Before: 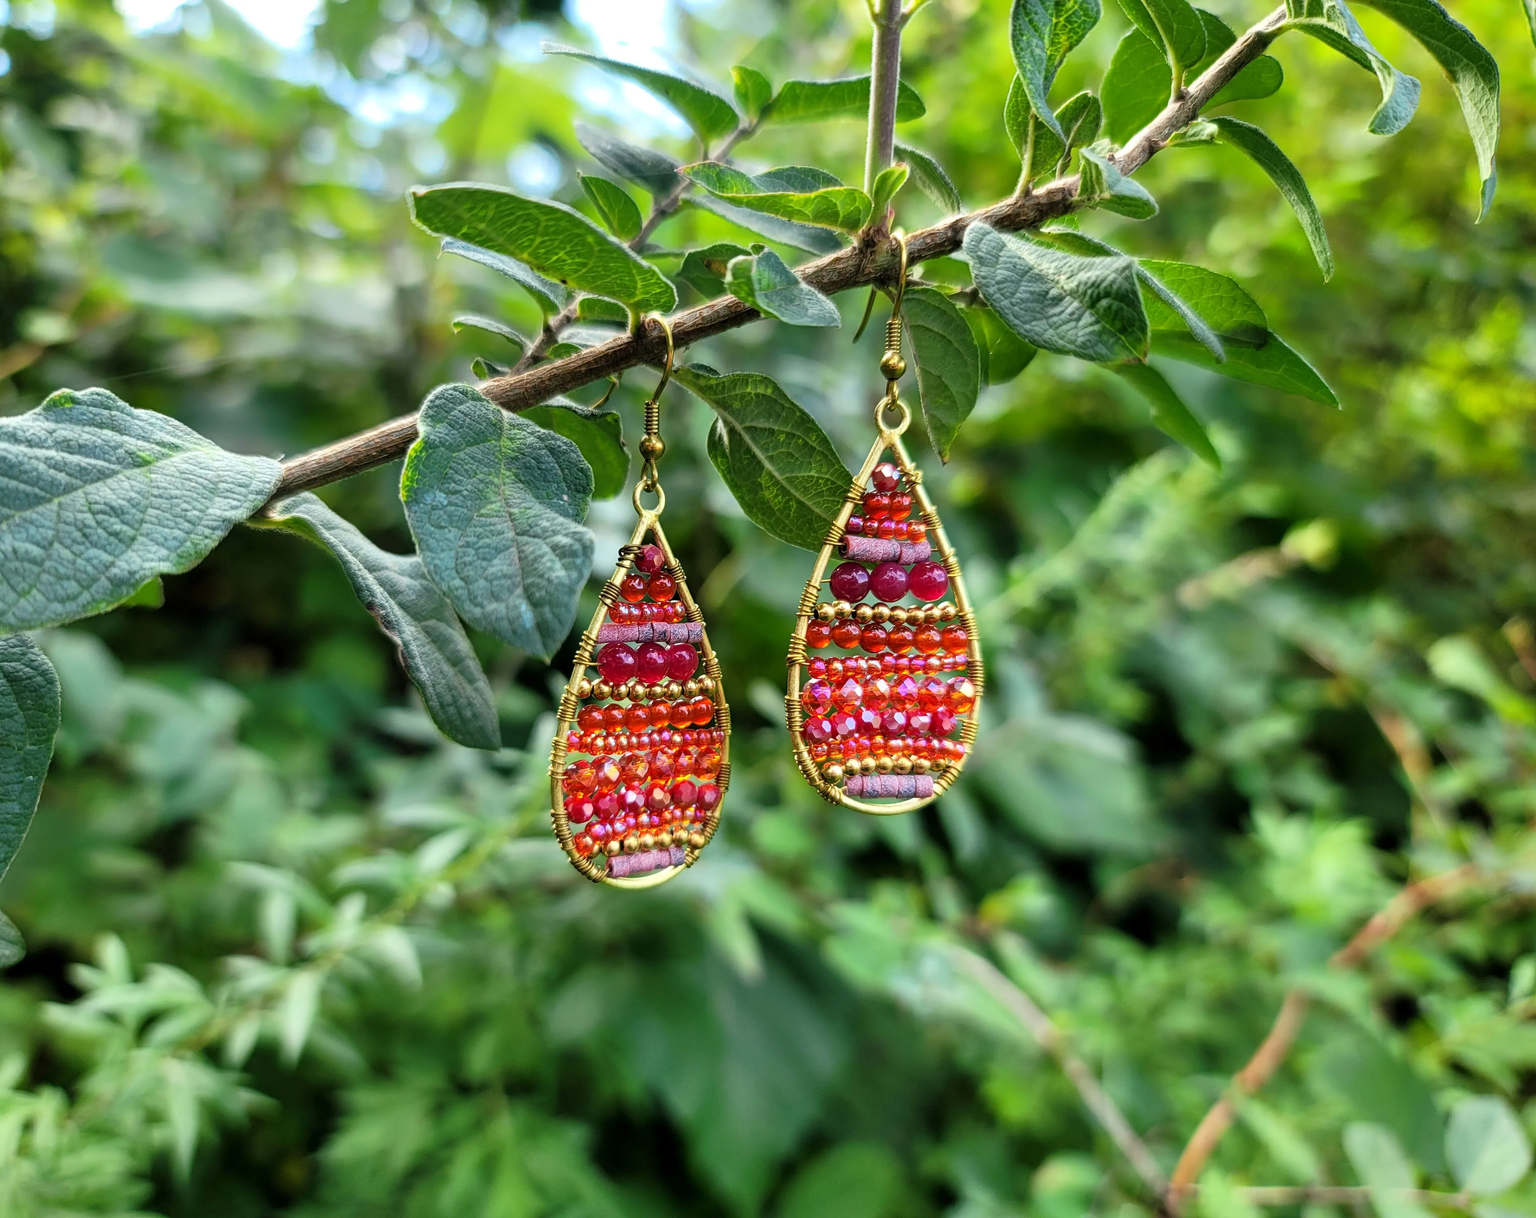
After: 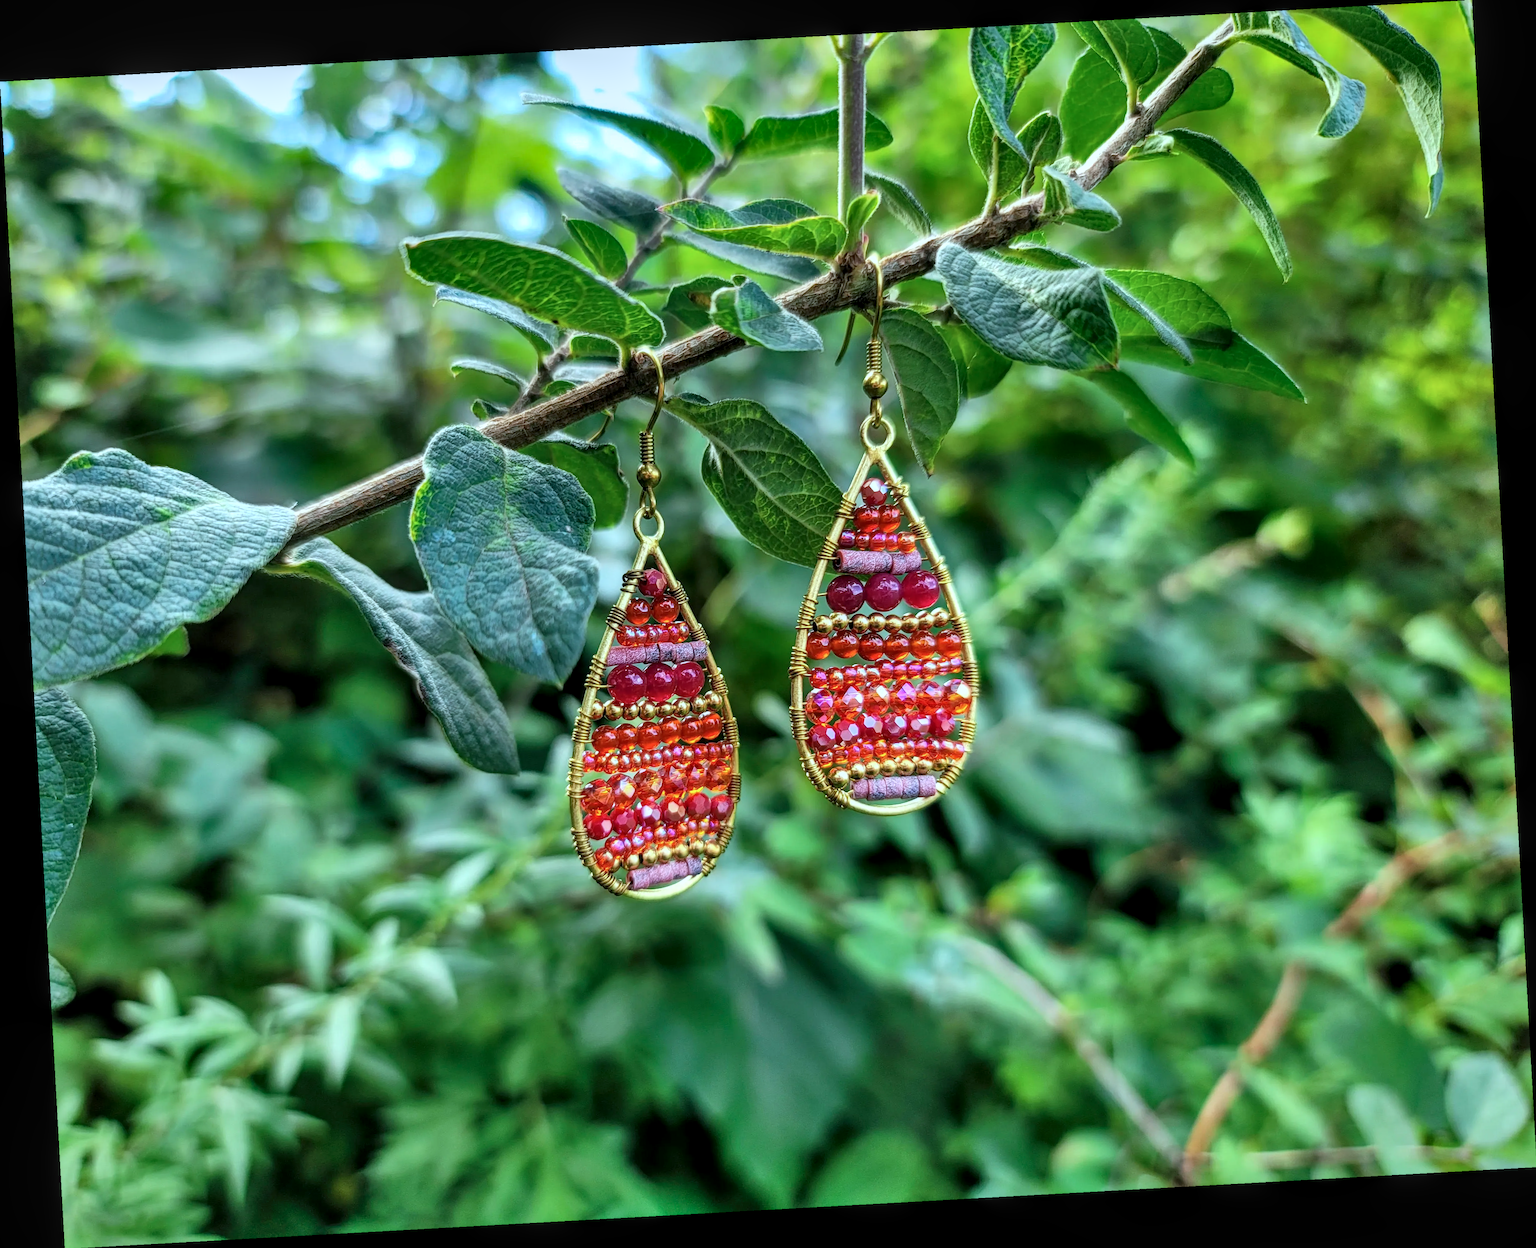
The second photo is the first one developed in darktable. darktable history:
local contrast: on, module defaults
color calibration: illuminant F (fluorescent), F source F9 (Cool White Deluxe 4150 K) – high CRI, x 0.374, y 0.373, temperature 4158.34 K
shadows and highlights: soften with gaussian
rotate and perspective: rotation -3.18°, automatic cropping off
